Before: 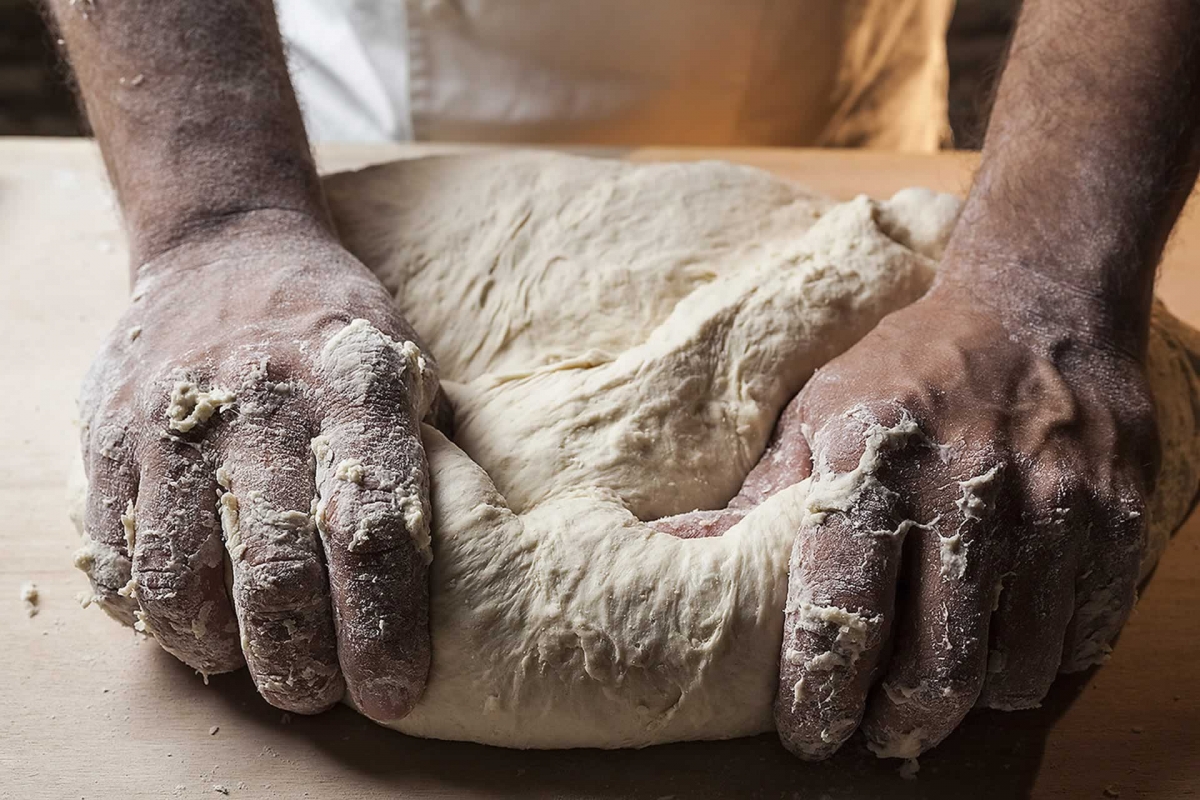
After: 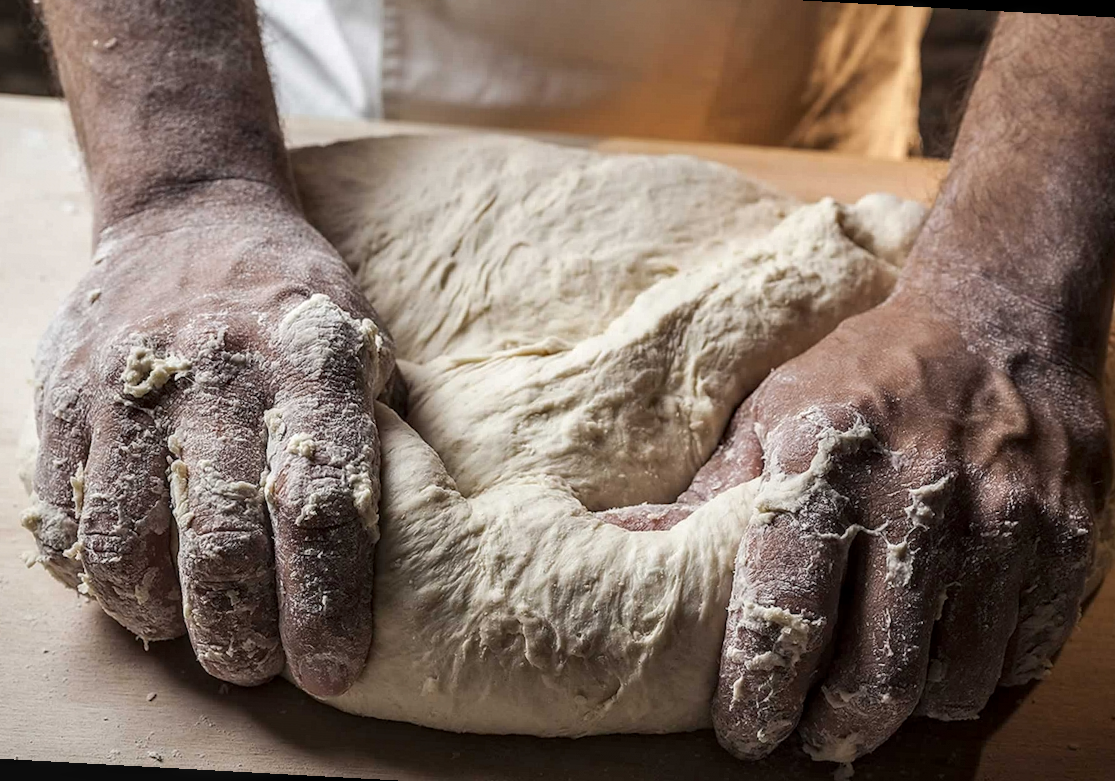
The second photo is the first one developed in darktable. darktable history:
crop and rotate: angle -3.13°, left 5.359%, top 5.21%, right 4.781%, bottom 4.354%
local contrast: on, module defaults
